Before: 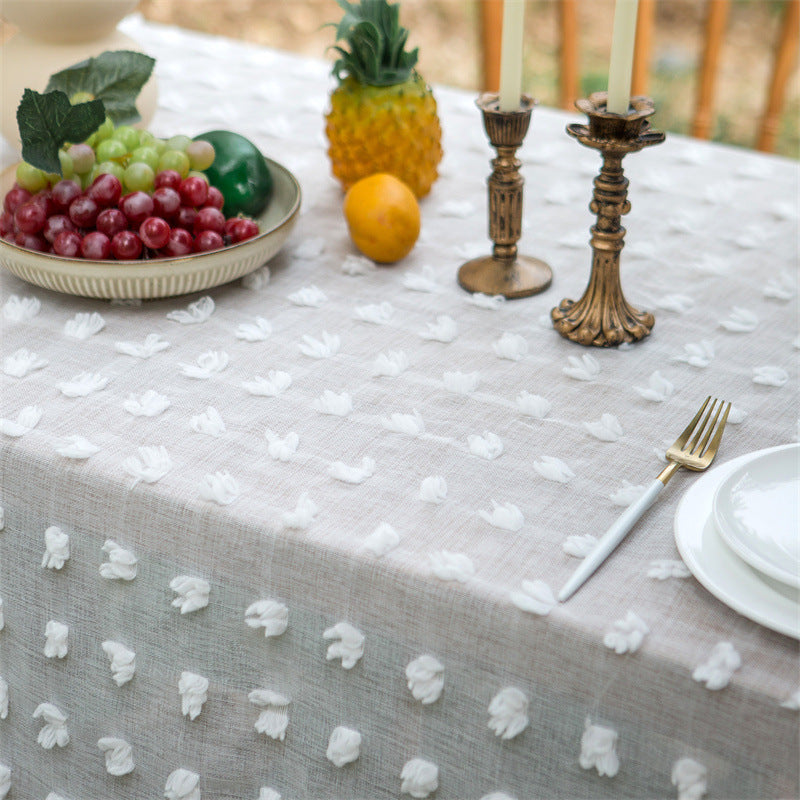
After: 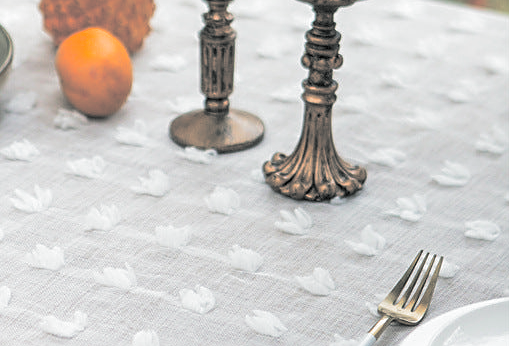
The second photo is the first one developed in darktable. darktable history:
crop: left 36.005%, top 18.293%, right 0.31%, bottom 38.444%
levels: levels [0, 0.478, 1]
color zones: curves: ch1 [(0.239, 0.552) (0.75, 0.5)]; ch2 [(0.25, 0.462) (0.749, 0.457)], mix 25.94%
sharpen: on, module defaults
color correction: highlights a* -0.182, highlights b* -0.124
split-toning: shadows › hue 190.8°, shadows › saturation 0.05, highlights › hue 54°, highlights › saturation 0.05, compress 0%
